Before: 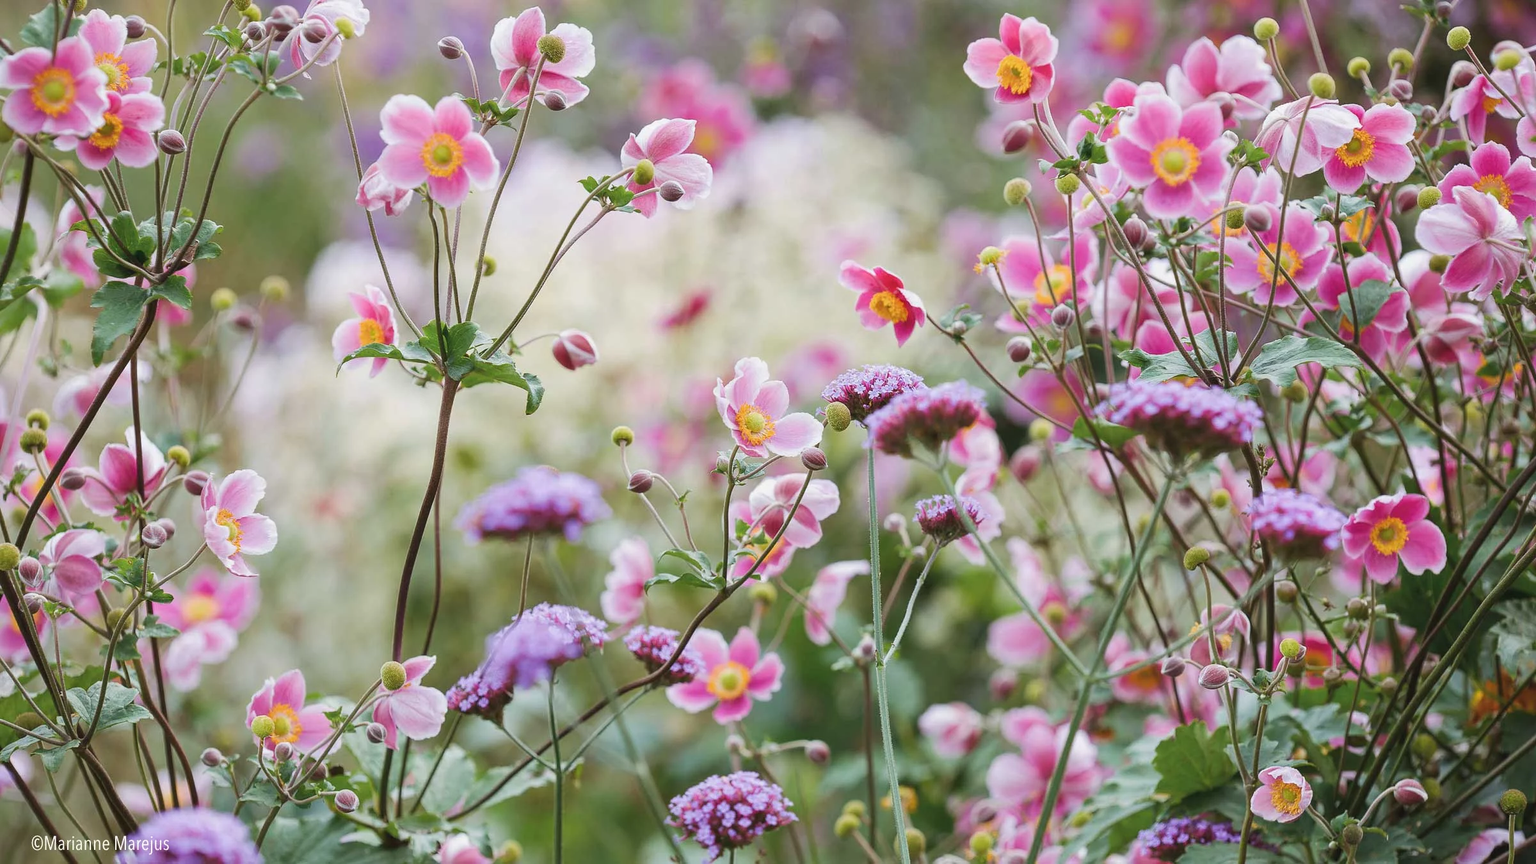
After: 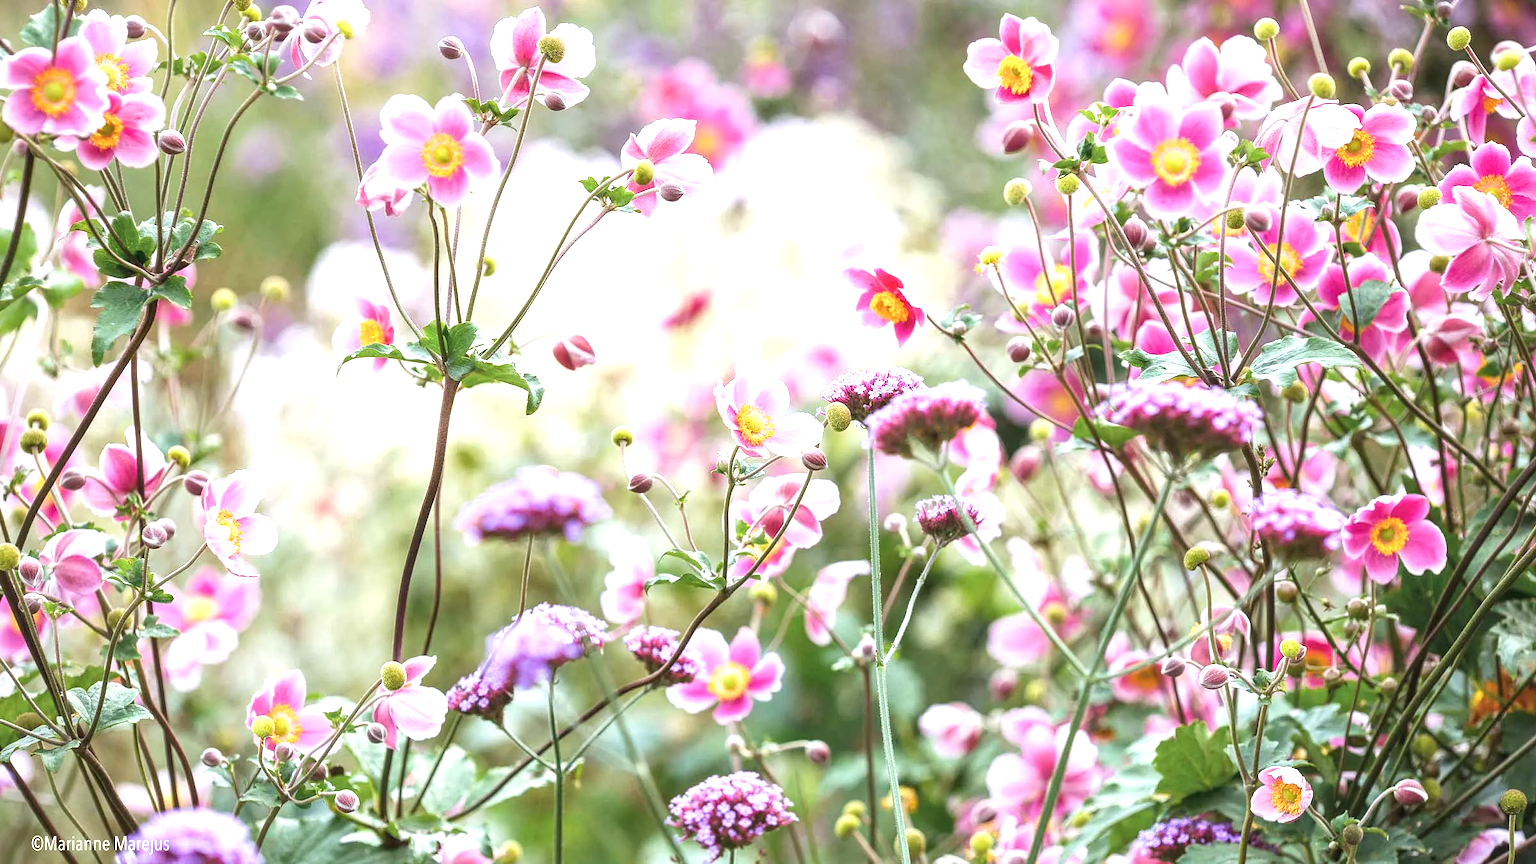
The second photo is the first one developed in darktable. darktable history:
local contrast: on, module defaults
exposure: black level correction 0.001, exposure 1 EV, compensate highlight preservation false
